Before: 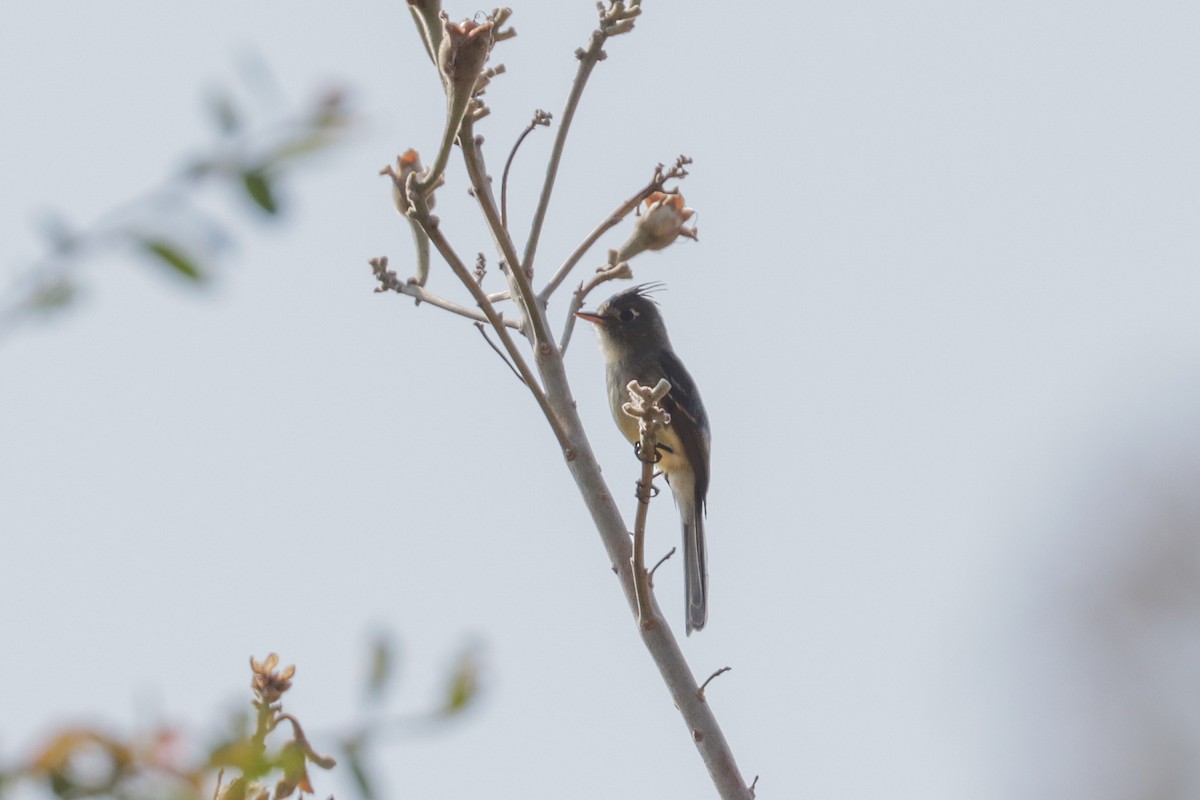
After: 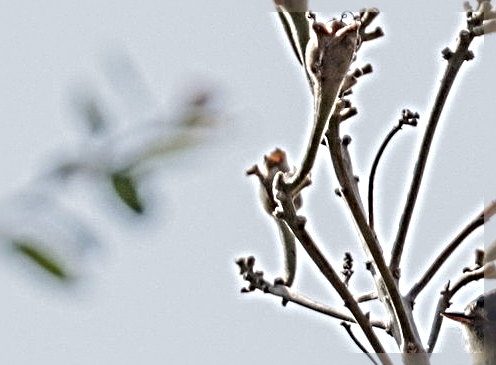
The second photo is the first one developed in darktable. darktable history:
sharpen: radius 6.247, amount 1.808, threshold 0.175
crop and rotate: left 11.086%, top 0.045%, right 47.578%, bottom 54.316%
